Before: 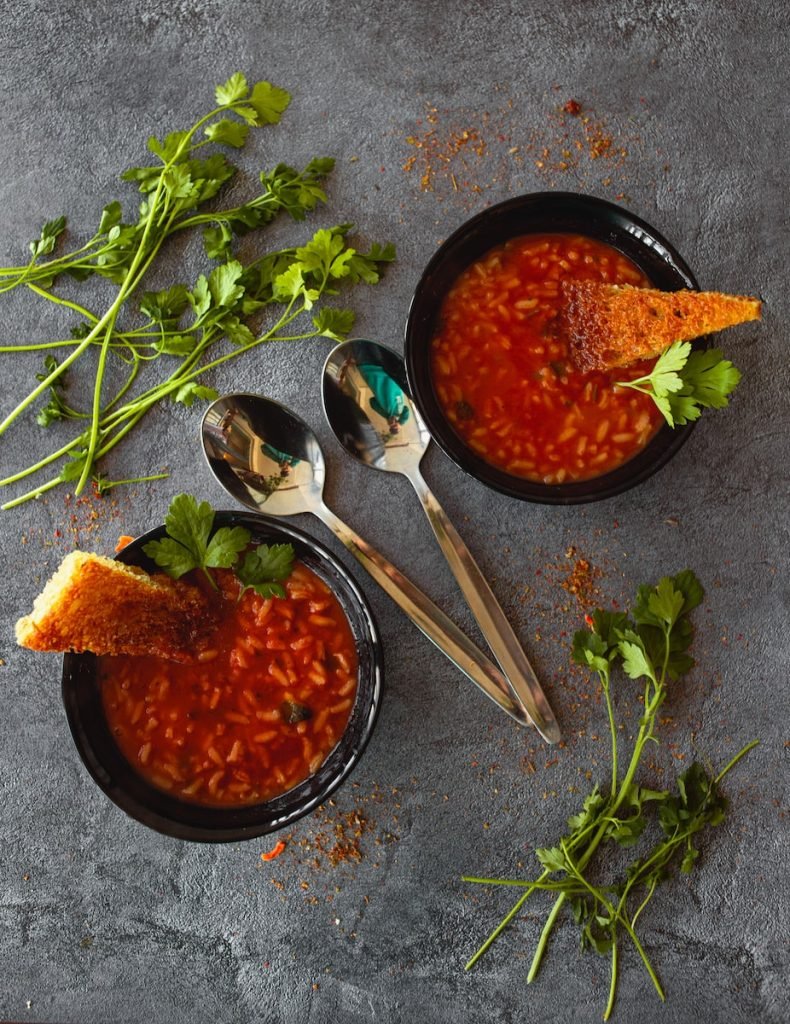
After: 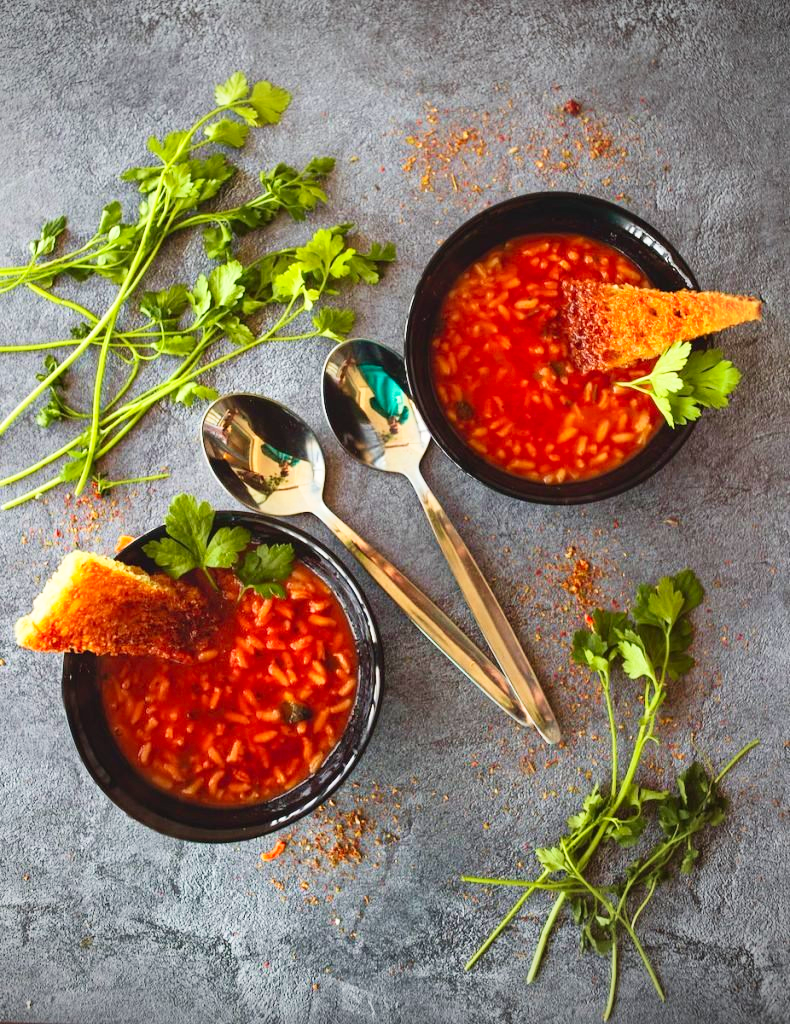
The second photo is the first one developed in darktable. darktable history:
white balance: emerald 1
contrast brightness saturation: contrast 0.2, brightness 0.16, saturation 0.22
velvia: on, module defaults
base curve: curves: ch0 [(0, 0) (0.204, 0.334) (0.55, 0.733) (1, 1)], preserve colors none
vignetting: center (-0.15, 0.013)
